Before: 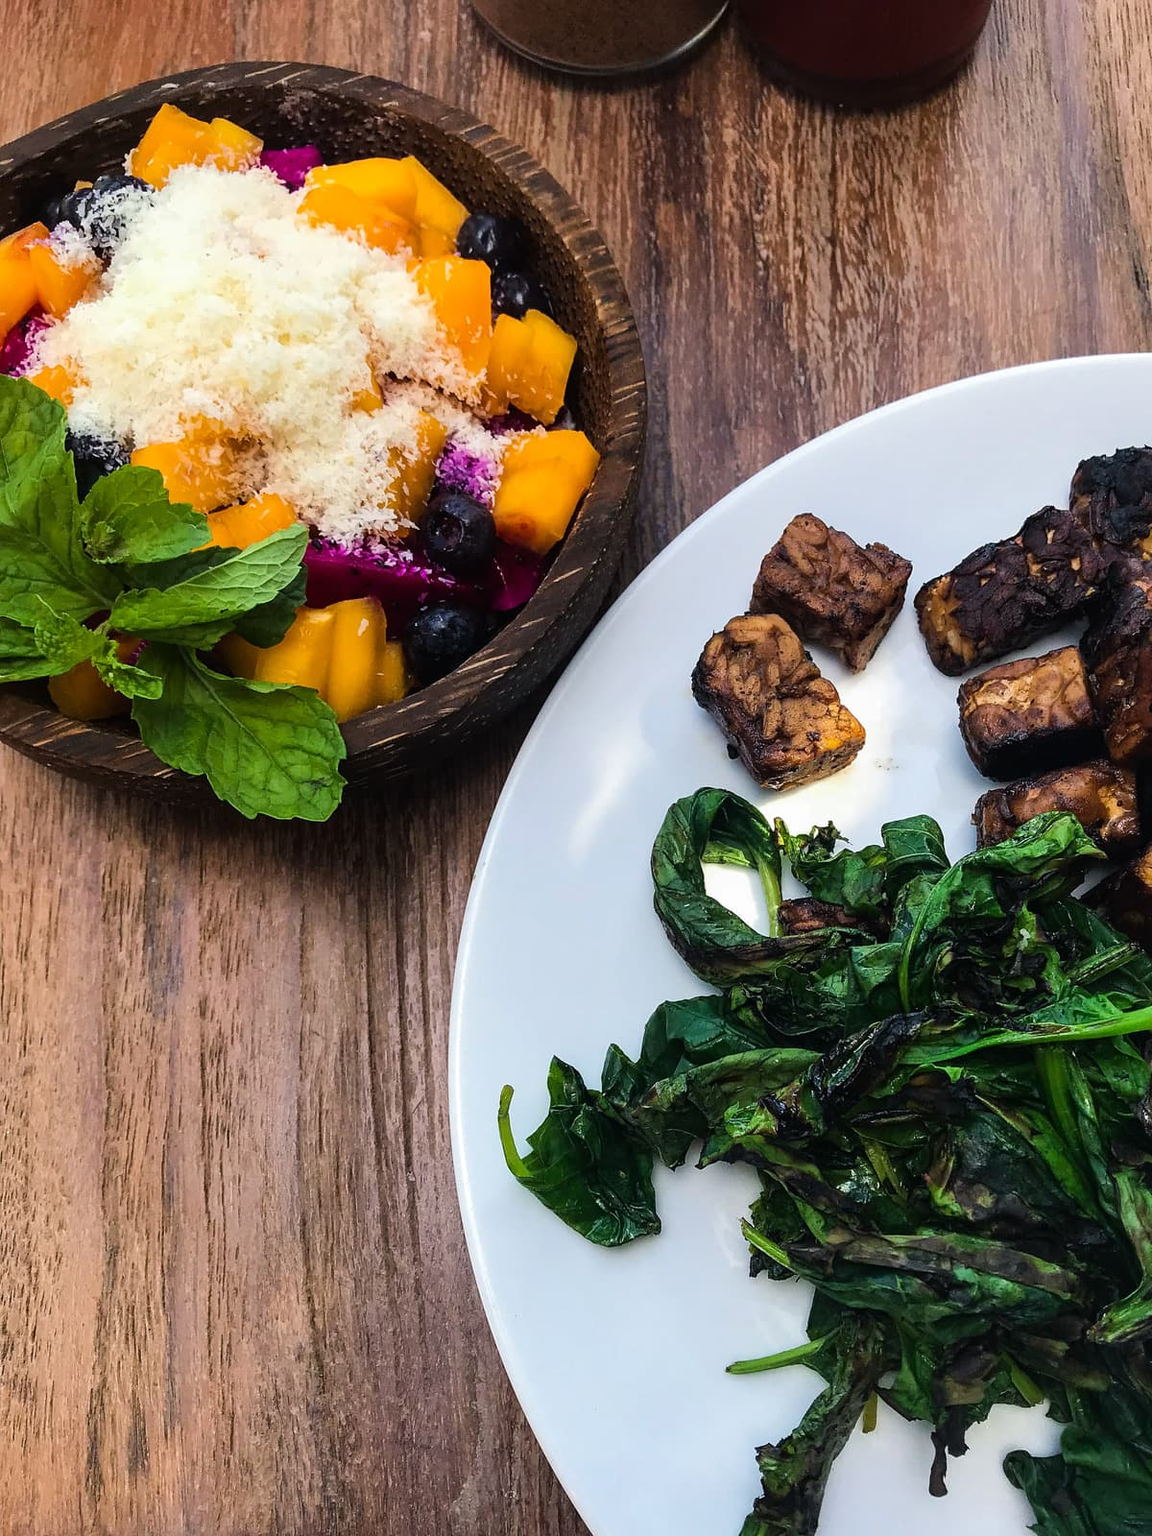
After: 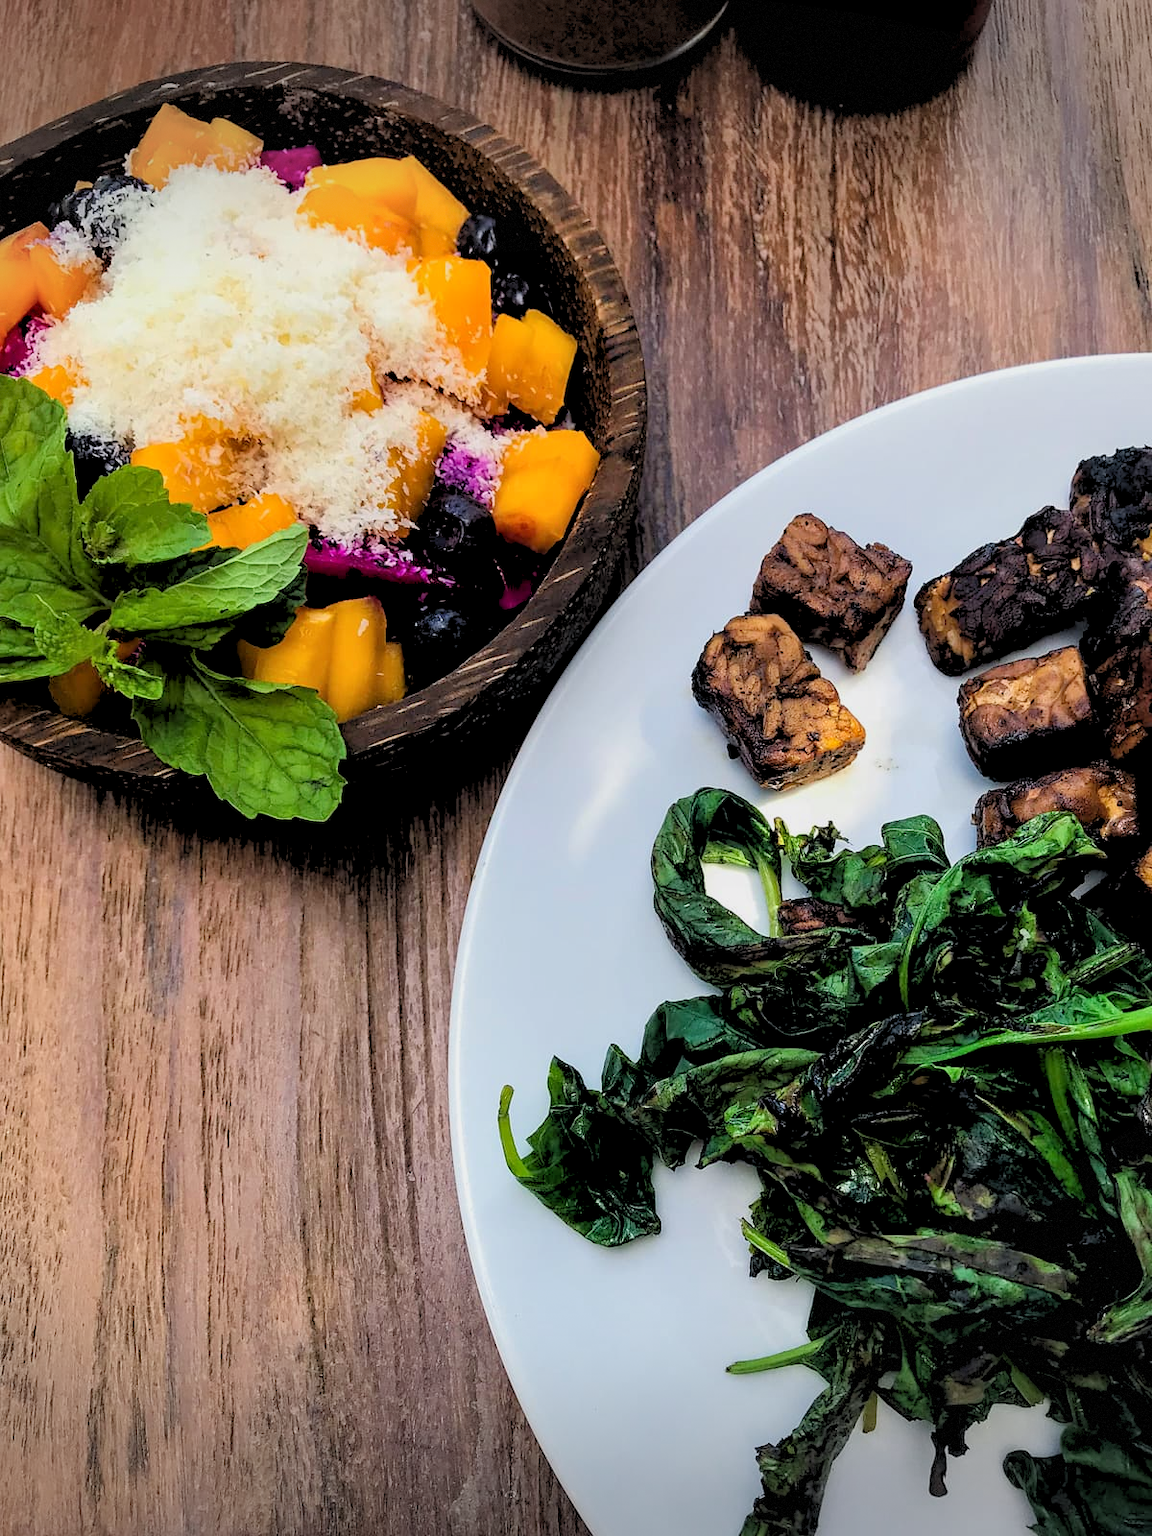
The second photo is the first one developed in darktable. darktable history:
contrast equalizer: octaves 7, y [[0.515 ×6], [0.507 ×6], [0.425 ×6], [0 ×6], [0 ×6]]
vignetting: fall-off start 100%, brightness -0.406, saturation -0.3, width/height ratio 1.324, dithering 8-bit output, unbound false
rgb levels: preserve colors sum RGB, levels [[0.038, 0.433, 0.934], [0, 0.5, 1], [0, 0.5, 1]]
